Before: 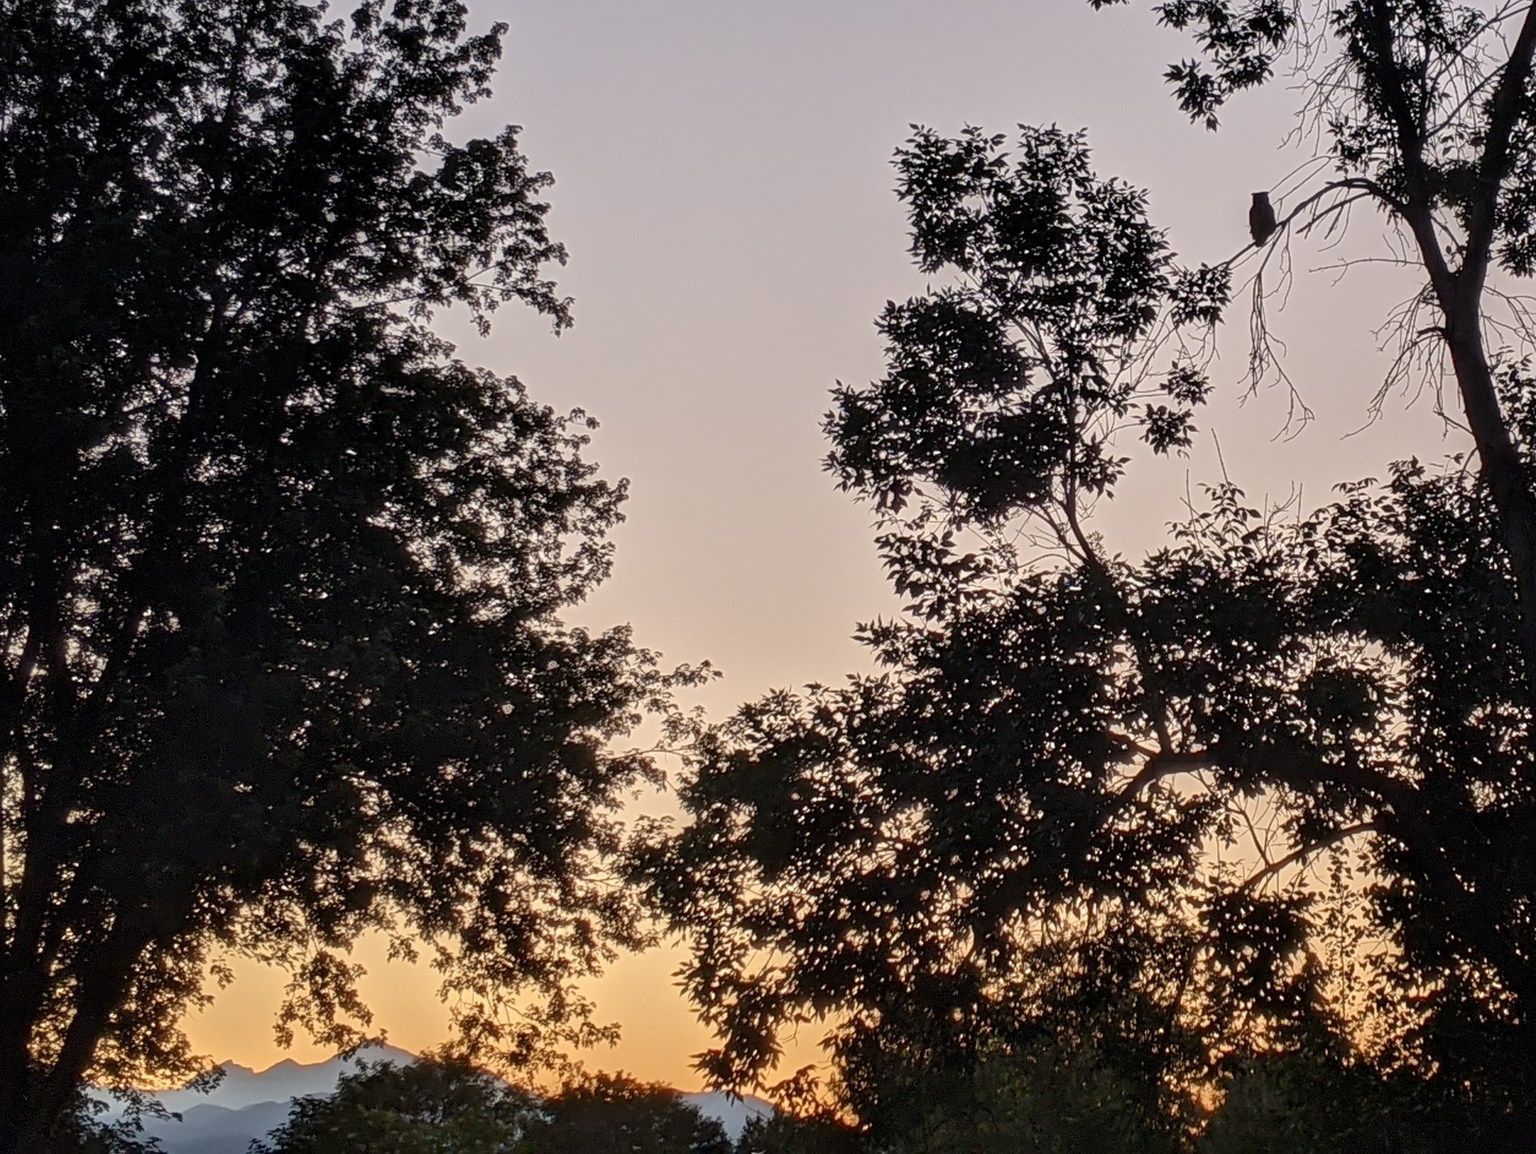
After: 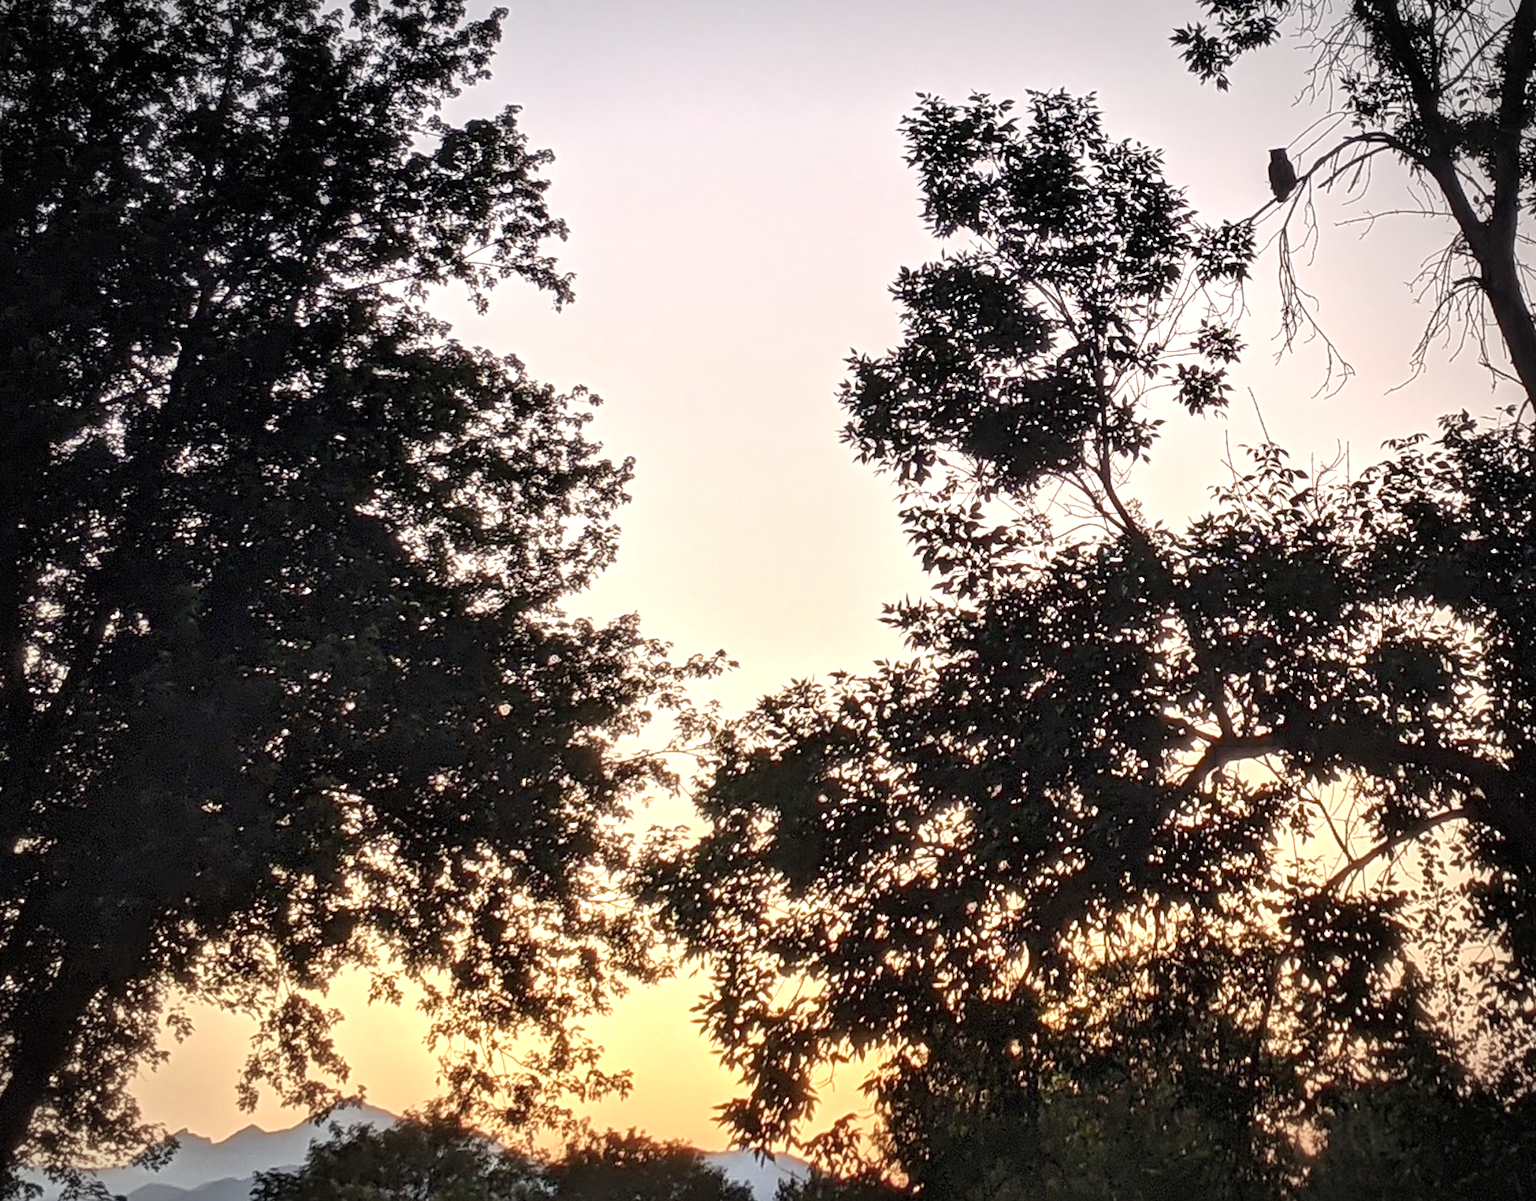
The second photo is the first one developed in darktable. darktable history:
exposure: black level correction 0, exposure 0.9 EV, compensate highlight preservation false
vignetting: automatic ratio true
rotate and perspective: rotation -1.68°, lens shift (vertical) -0.146, crop left 0.049, crop right 0.912, crop top 0.032, crop bottom 0.96
